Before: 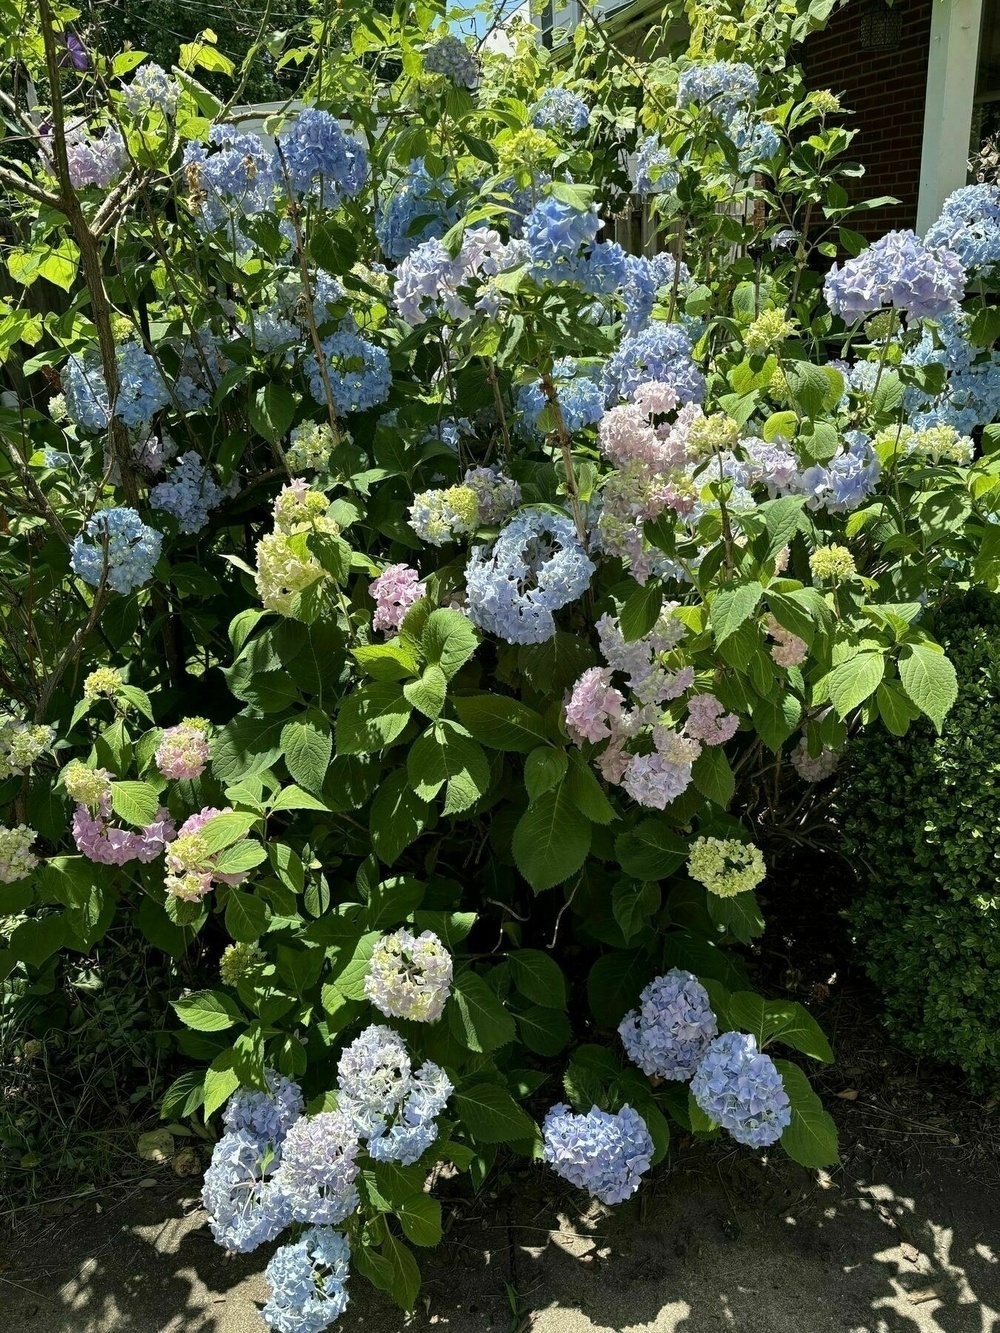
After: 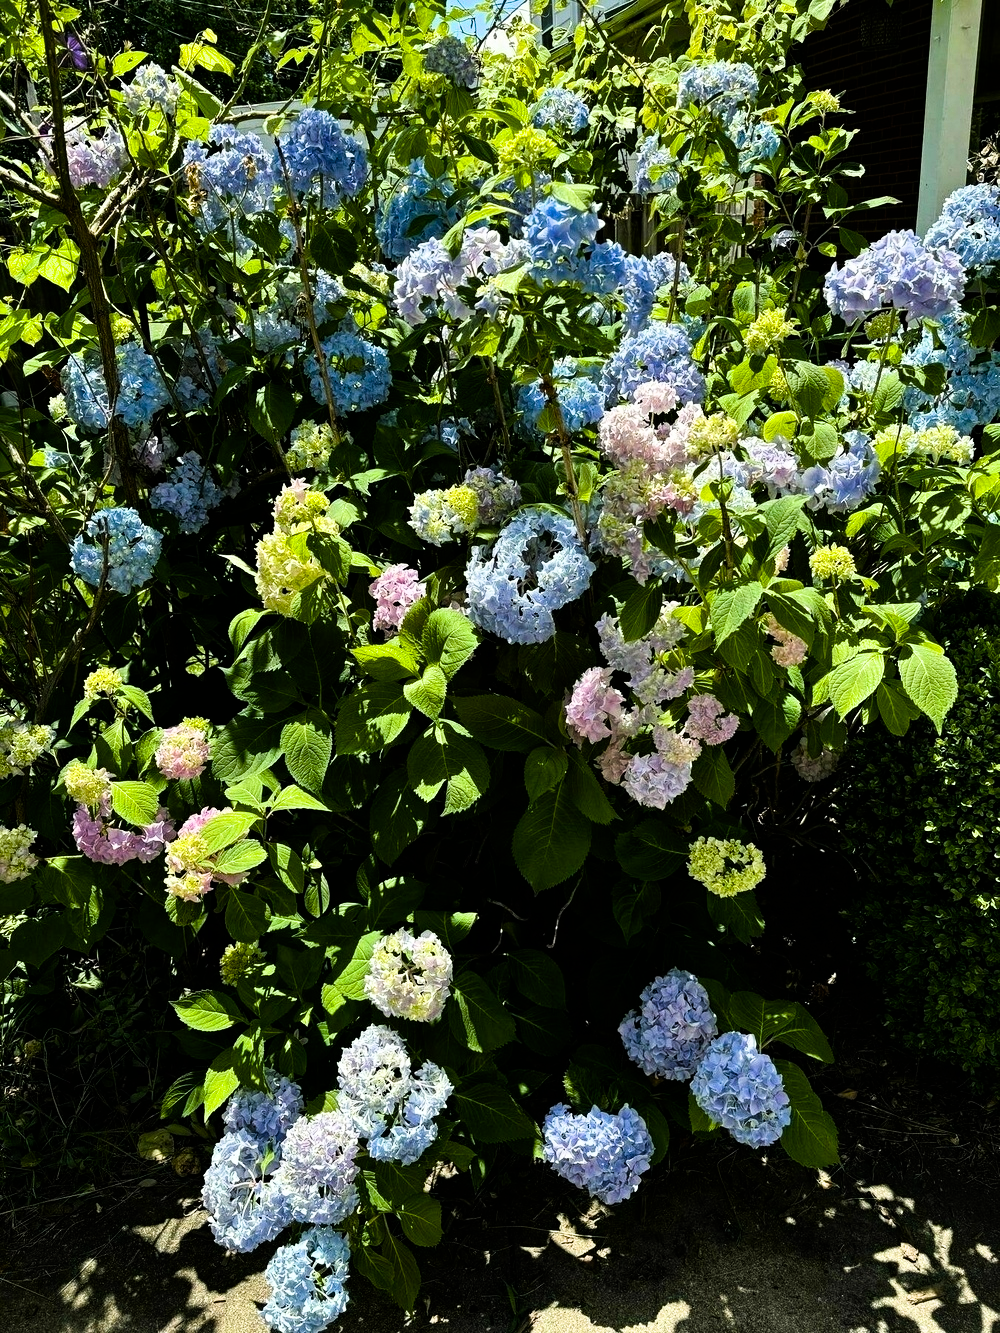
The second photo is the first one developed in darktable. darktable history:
color balance rgb: linear chroma grading › global chroma 16.62%, perceptual saturation grading › highlights -8.63%, perceptual saturation grading › mid-tones 18.66%, perceptual saturation grading › shadows 28.49%, perceptual brilliance grading › highlights 14.22%, perceptual brilliance grading › shadows -18.96%, global vibrance 27.71%
filmic rgb: black relative exposure -8.07 EV, white relative exposure 3 EV, hardness 5.35, contrast 1.25
